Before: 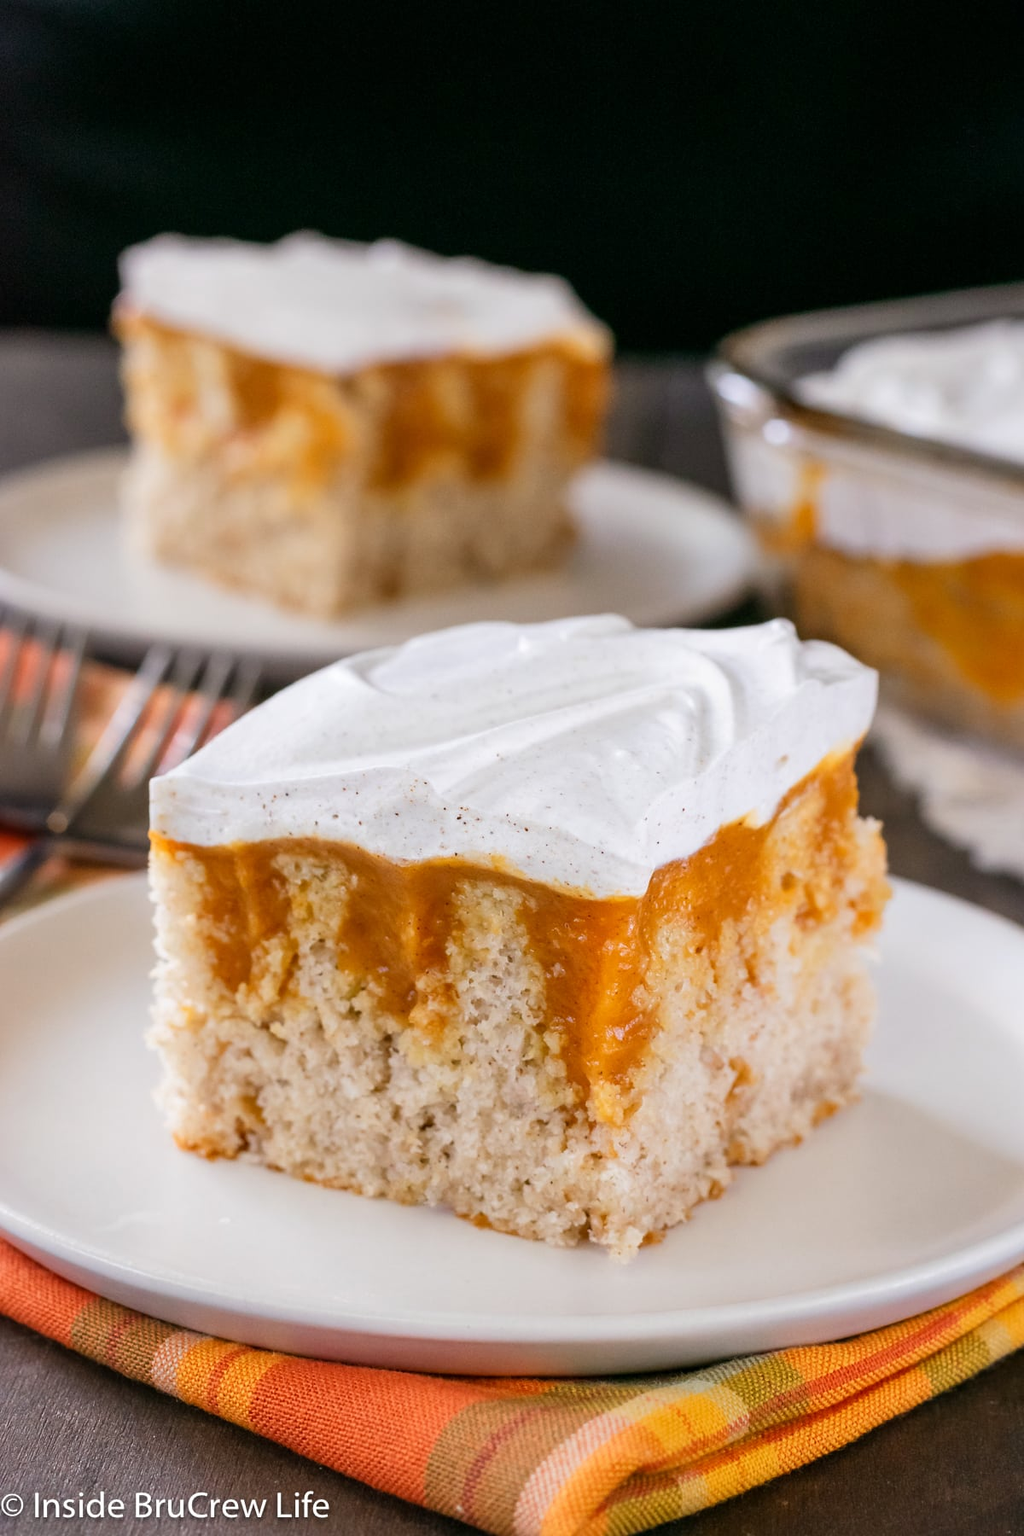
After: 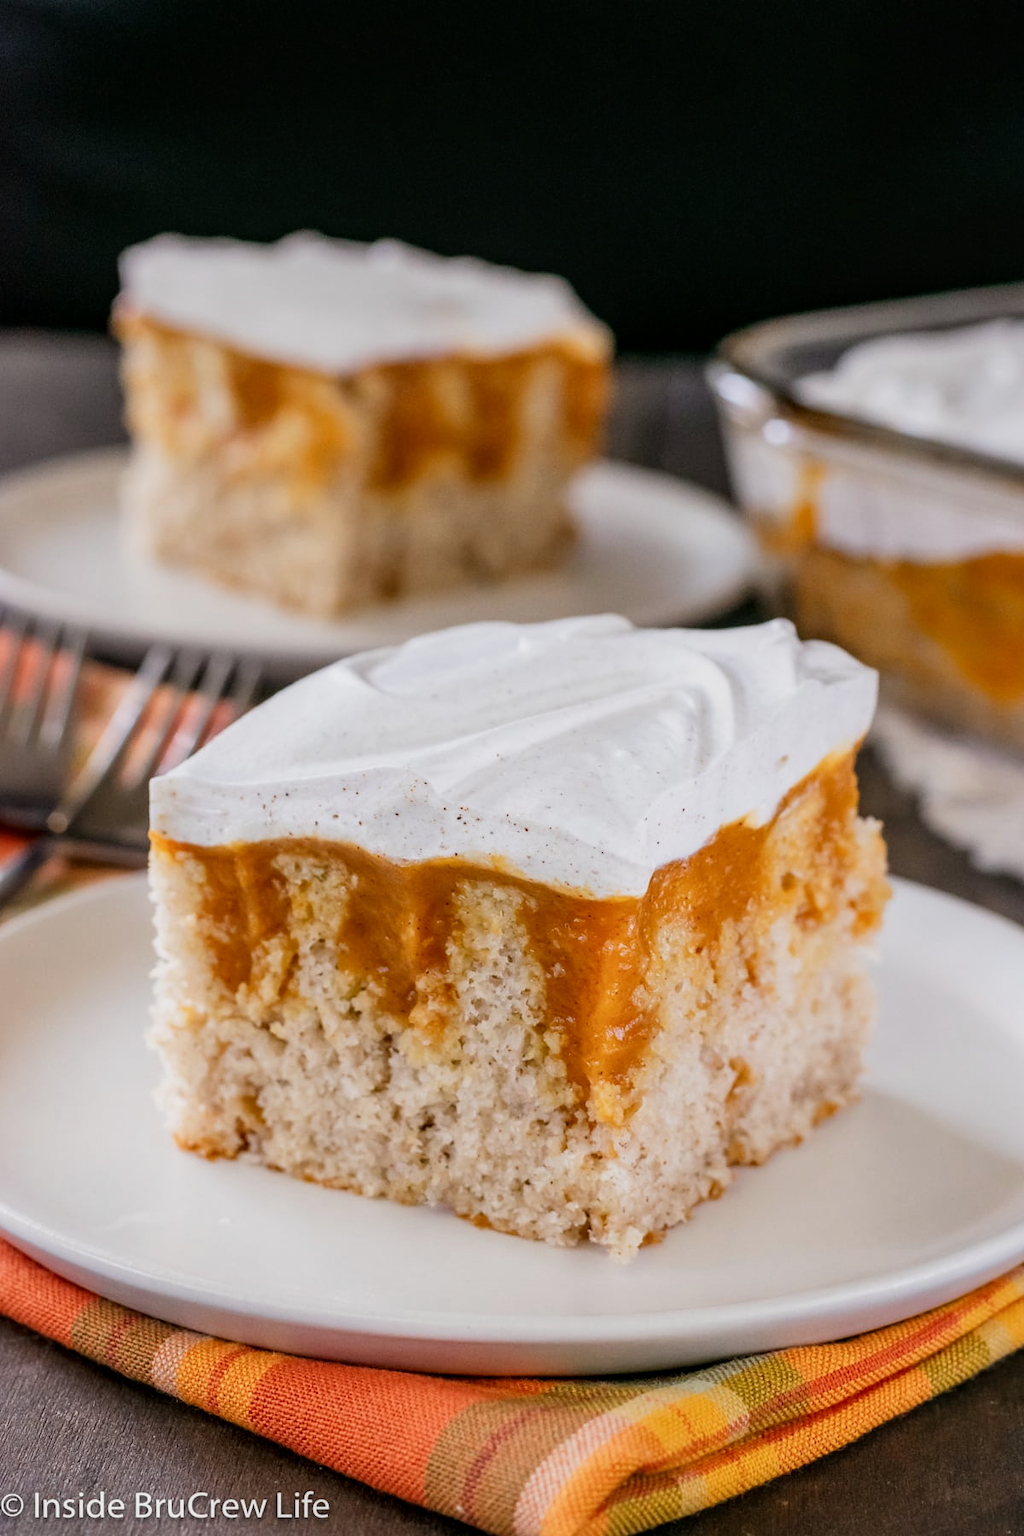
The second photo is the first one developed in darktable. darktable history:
local contrast: on, module defaults
shadows and highlights: radius 334.55, shadows 65.24, highlights 5.17, compress 87.71%, soften with gaussian
filmic rgb: black relative exposure -14.25 EV, white relative exposure 3.37 EV, hardness 7.82, contrast 0.99
